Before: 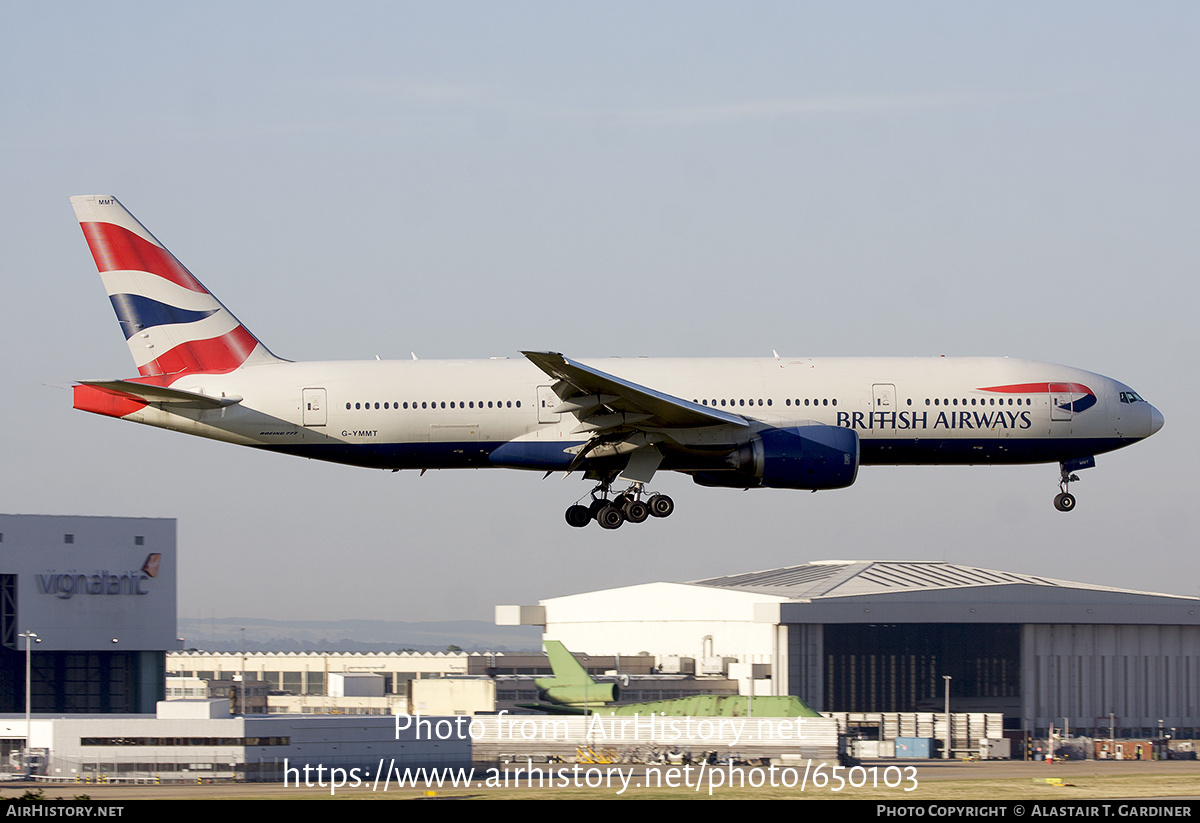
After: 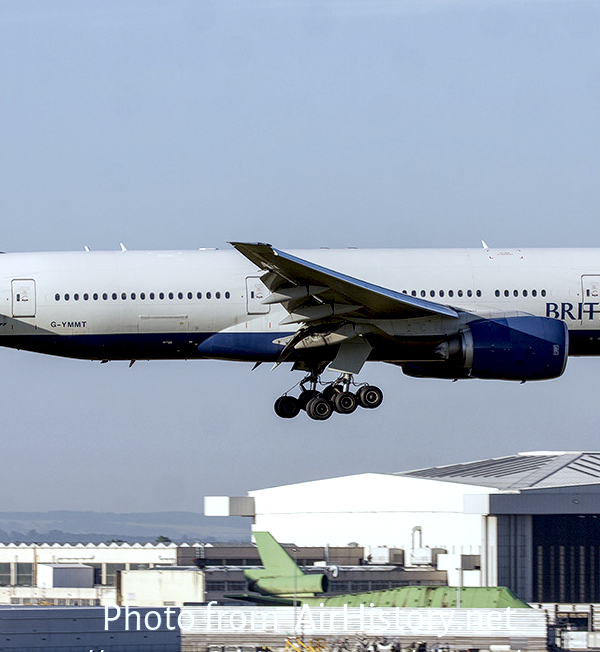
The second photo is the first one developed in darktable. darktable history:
local contrast: detail 150%
crop and rotate: angle 0.021°, left 24.243%, top 13.228%, right 25.665%, bottom 7.453%
color calibration: gray › normalize channels true, x 0.37, y 0.382, temperature 4319.16 K, gamut compression 0.018
